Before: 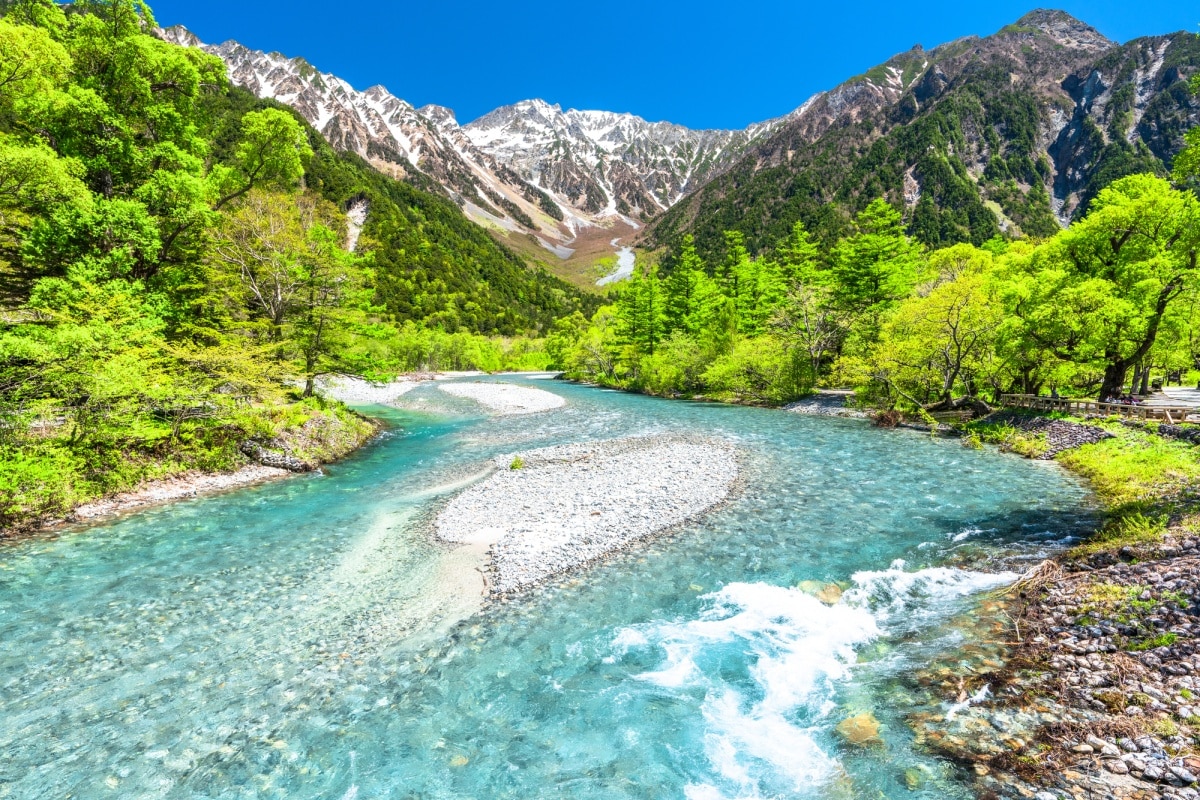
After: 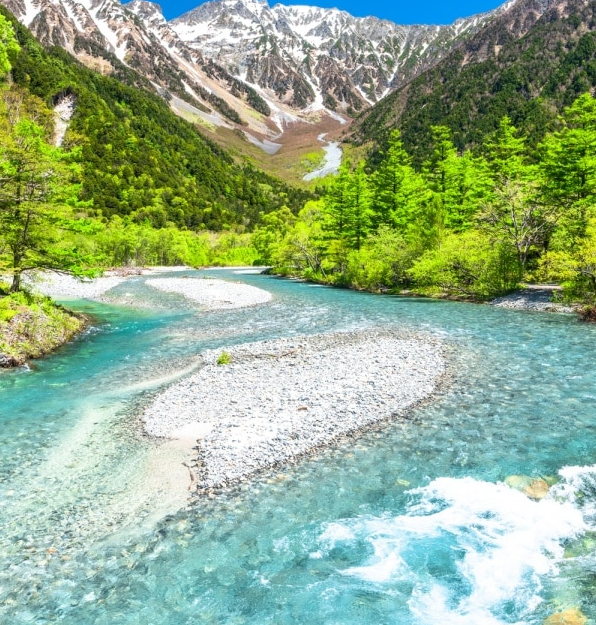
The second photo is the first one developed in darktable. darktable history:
crop and rotate: angle 0.016°, left 24.431%, top 13.213%, right 25.843%, bottom 8.583%
